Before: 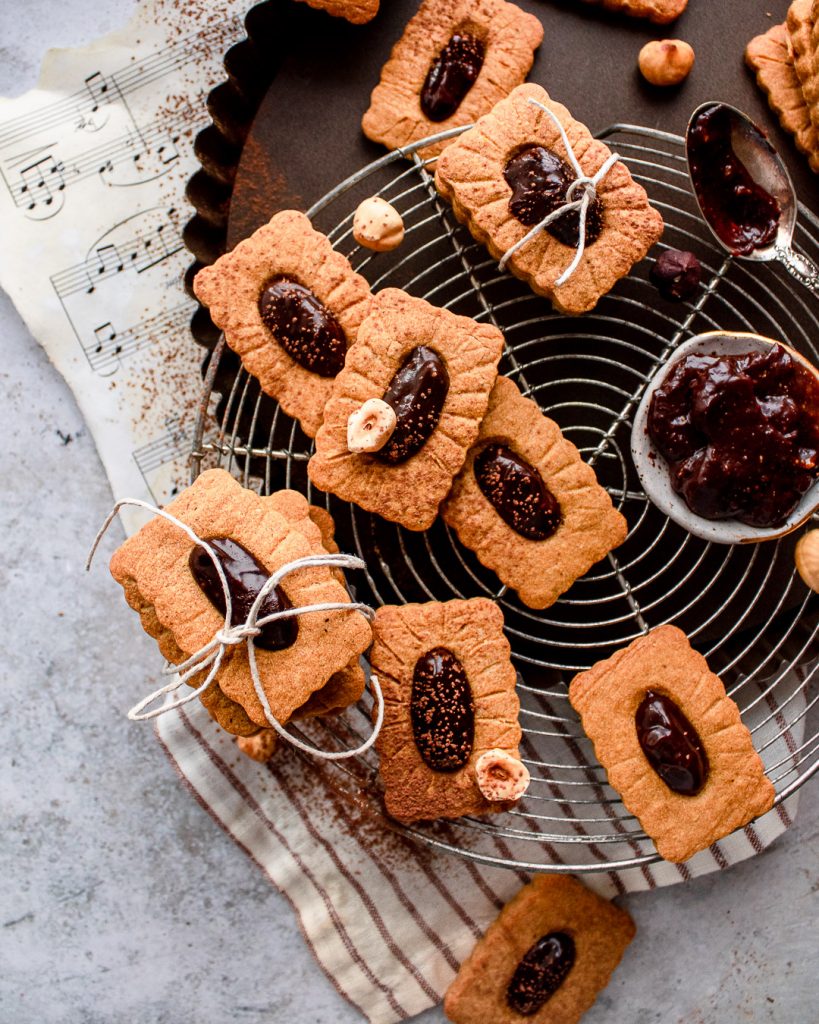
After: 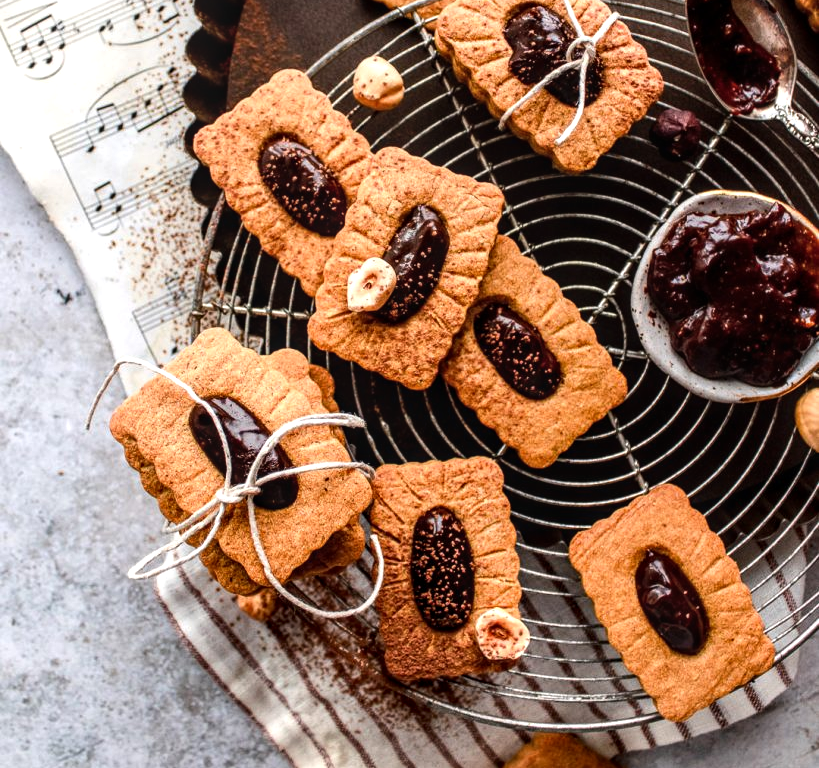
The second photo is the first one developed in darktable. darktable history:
tone equalizer: -8 EV -0.417 EV, -7 EV -0.389 EV, -6 EV -0.333 EV, -5 EV -0.222 EV, -3 EV 0.222 EV, -2 EV 0.333 EV, -1 EV 0.389 EV, +0 EV 0.417 EV, edges refinement/feathering 500, mask exposure compensation -1.57 EV, preserve details no
local contrast: on, module defaults
crop: top 13.819%, bottom 11.169%
